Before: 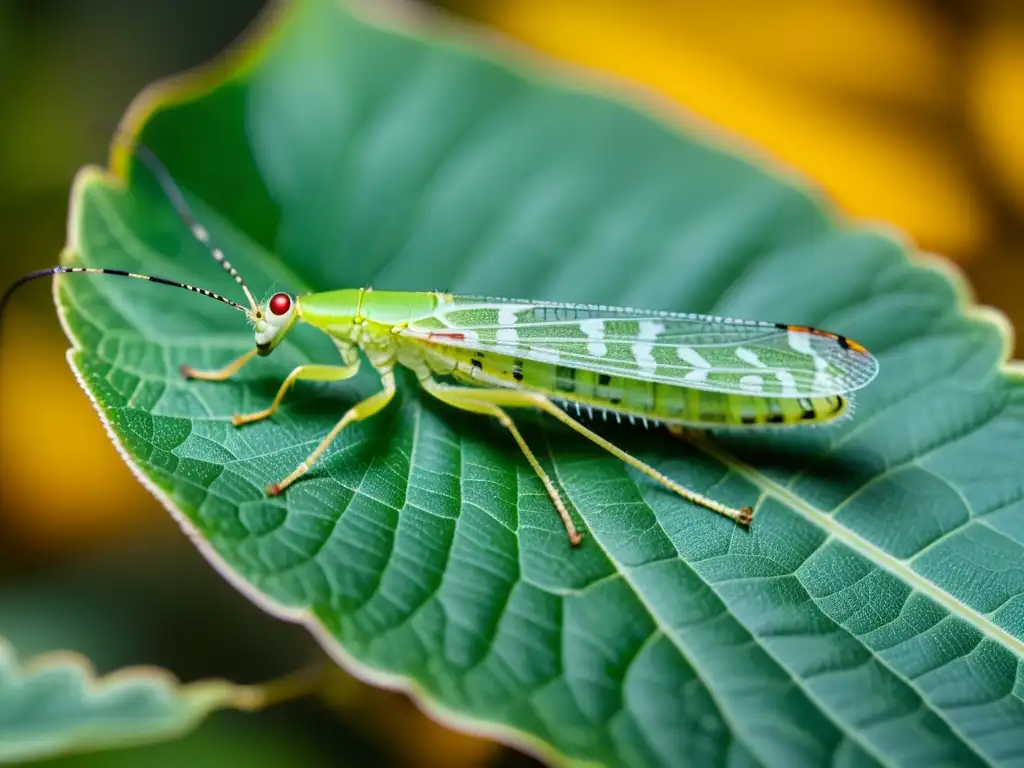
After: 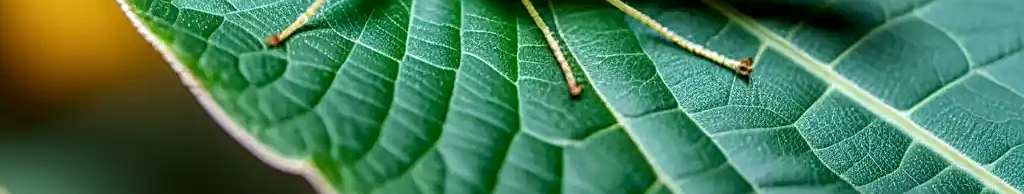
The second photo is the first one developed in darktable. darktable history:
crop and rotate: top 58.512%, bottom 16.162%
local contrast: detail 130%
sharpen: on, module defaults
exposure: compensate highlight preservation false
